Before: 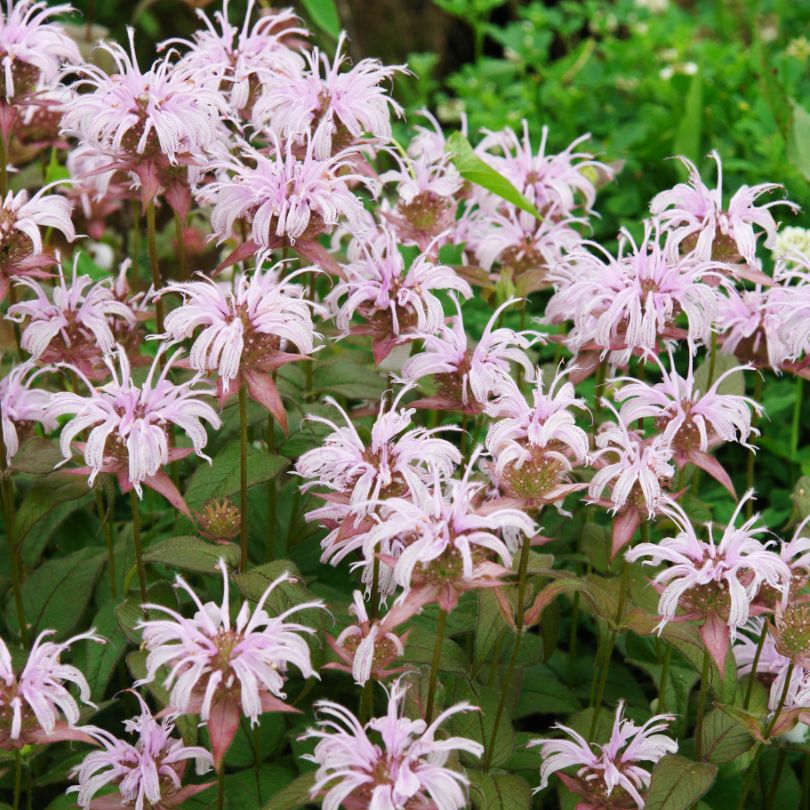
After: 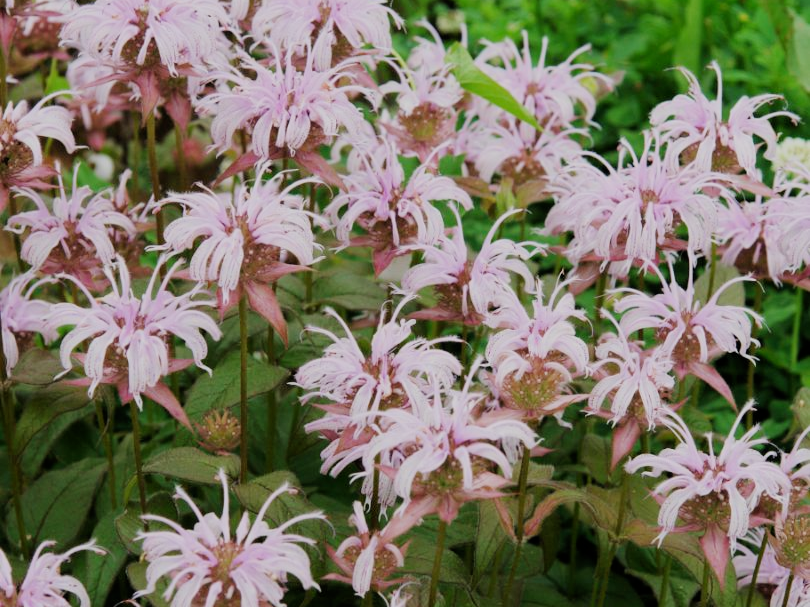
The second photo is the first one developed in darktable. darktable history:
filmic rgb: black relative exposure -7.65 EV, white relative exposure 4.56 EV, hardness 3.61
crop: top 11.038%, bottom 13.962%
